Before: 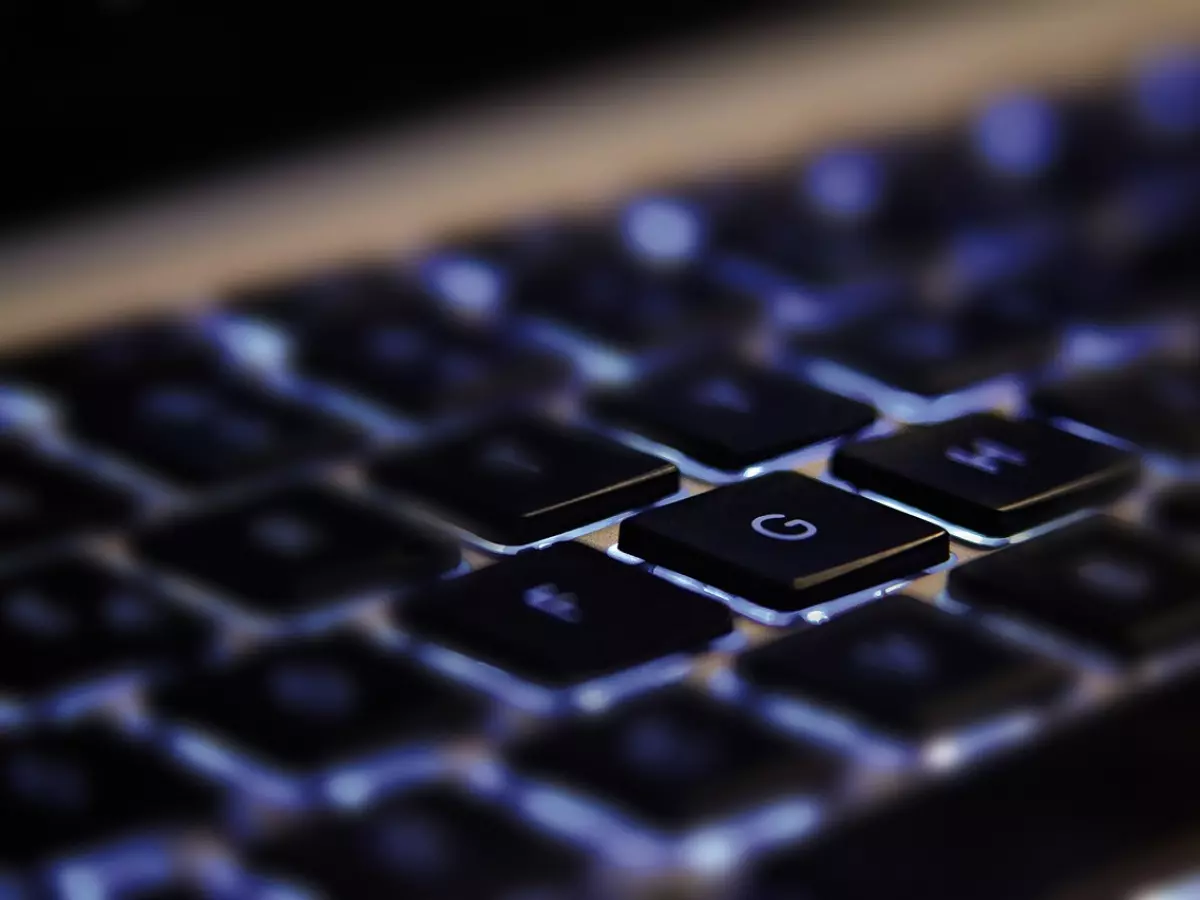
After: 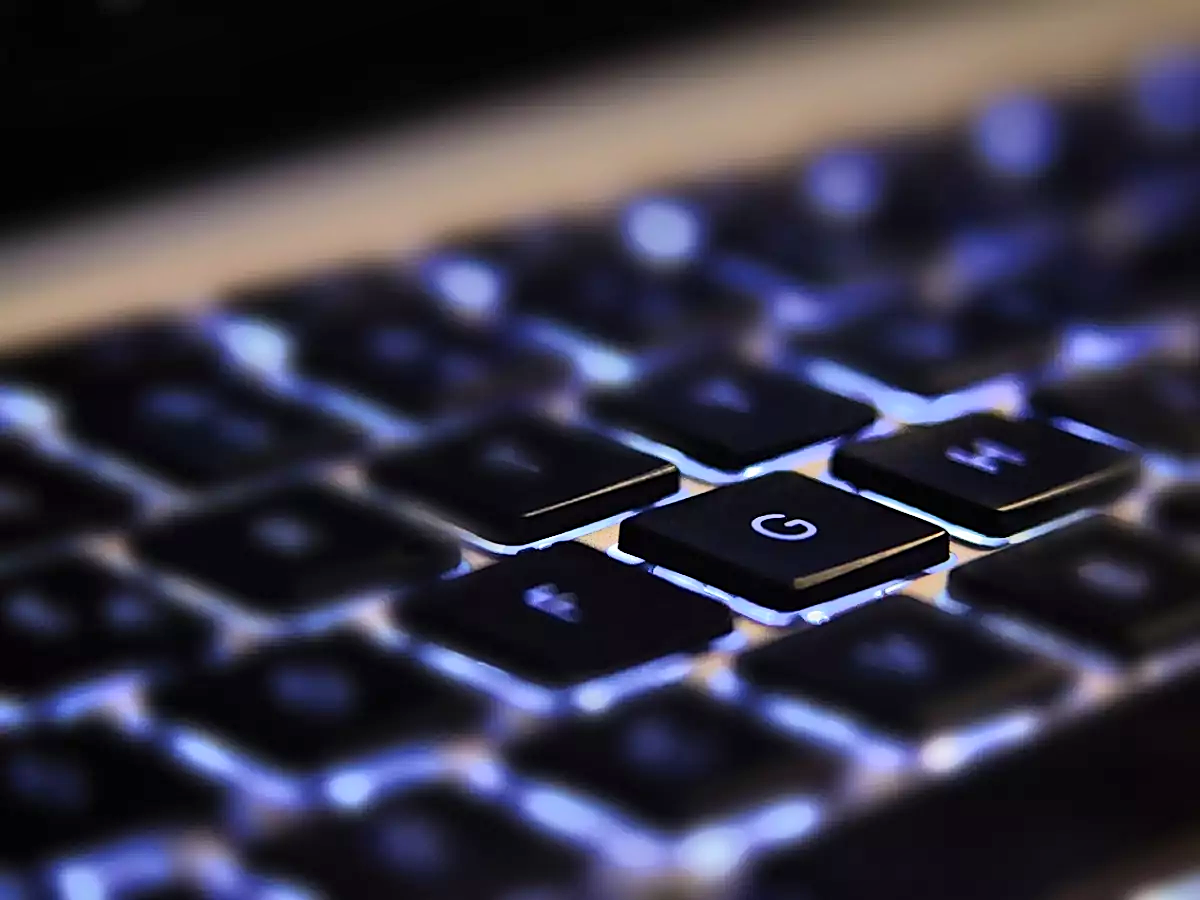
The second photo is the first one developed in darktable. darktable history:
white balance: emerald 1
shadows and highlights: soften with gaussian
sharpen: on, module defaults
